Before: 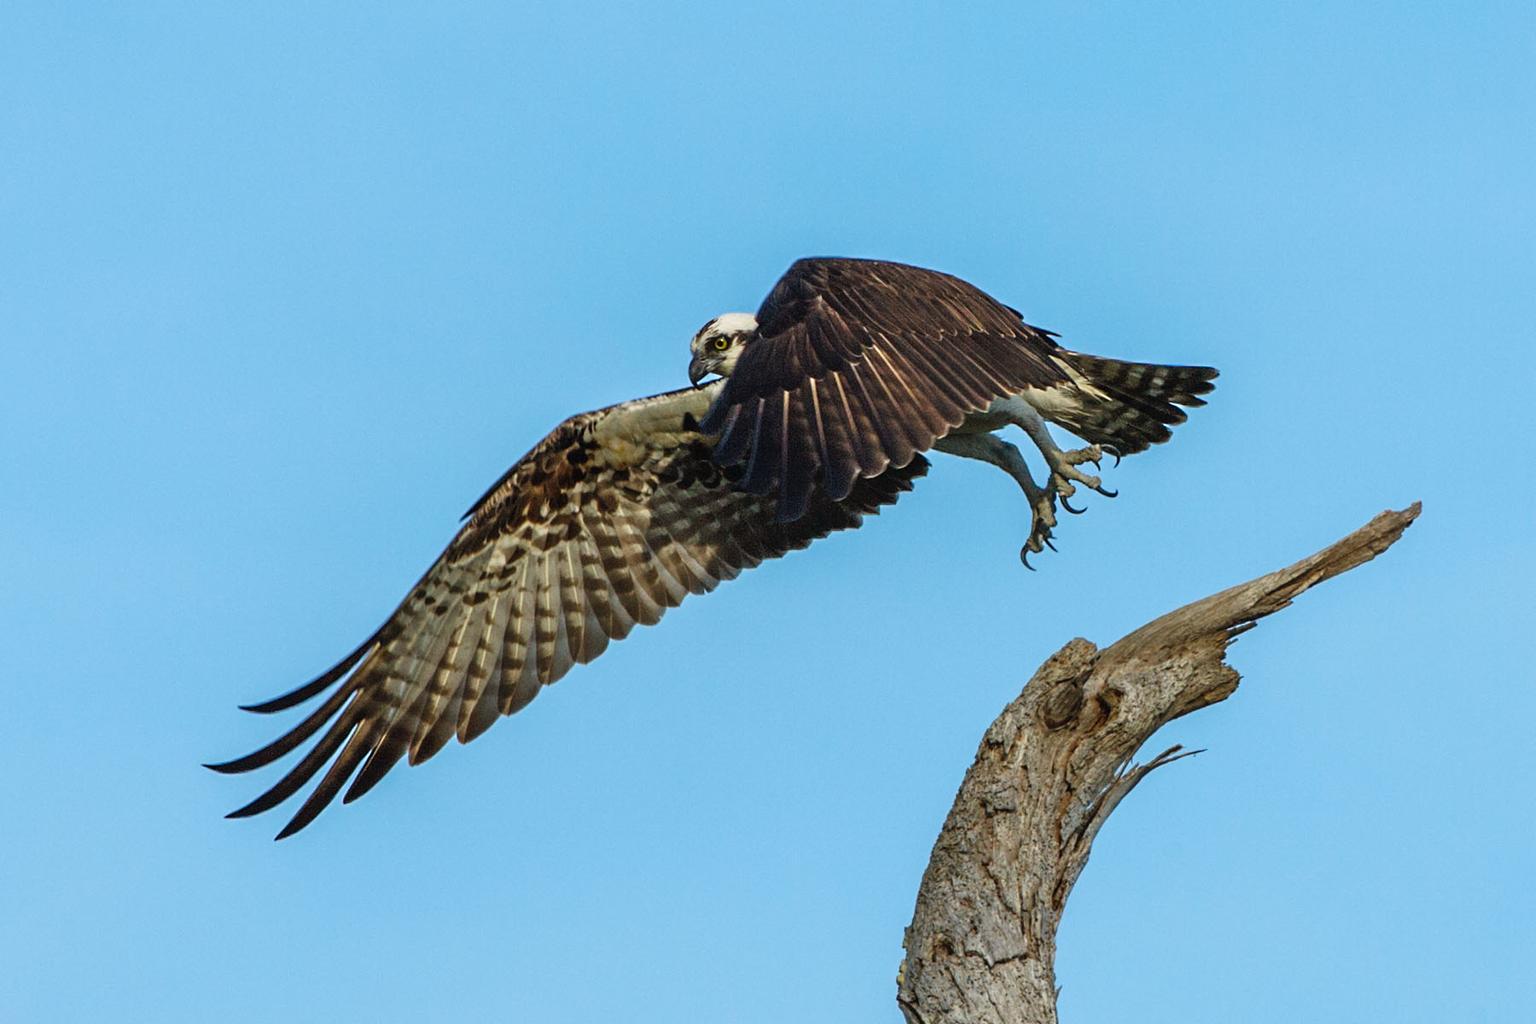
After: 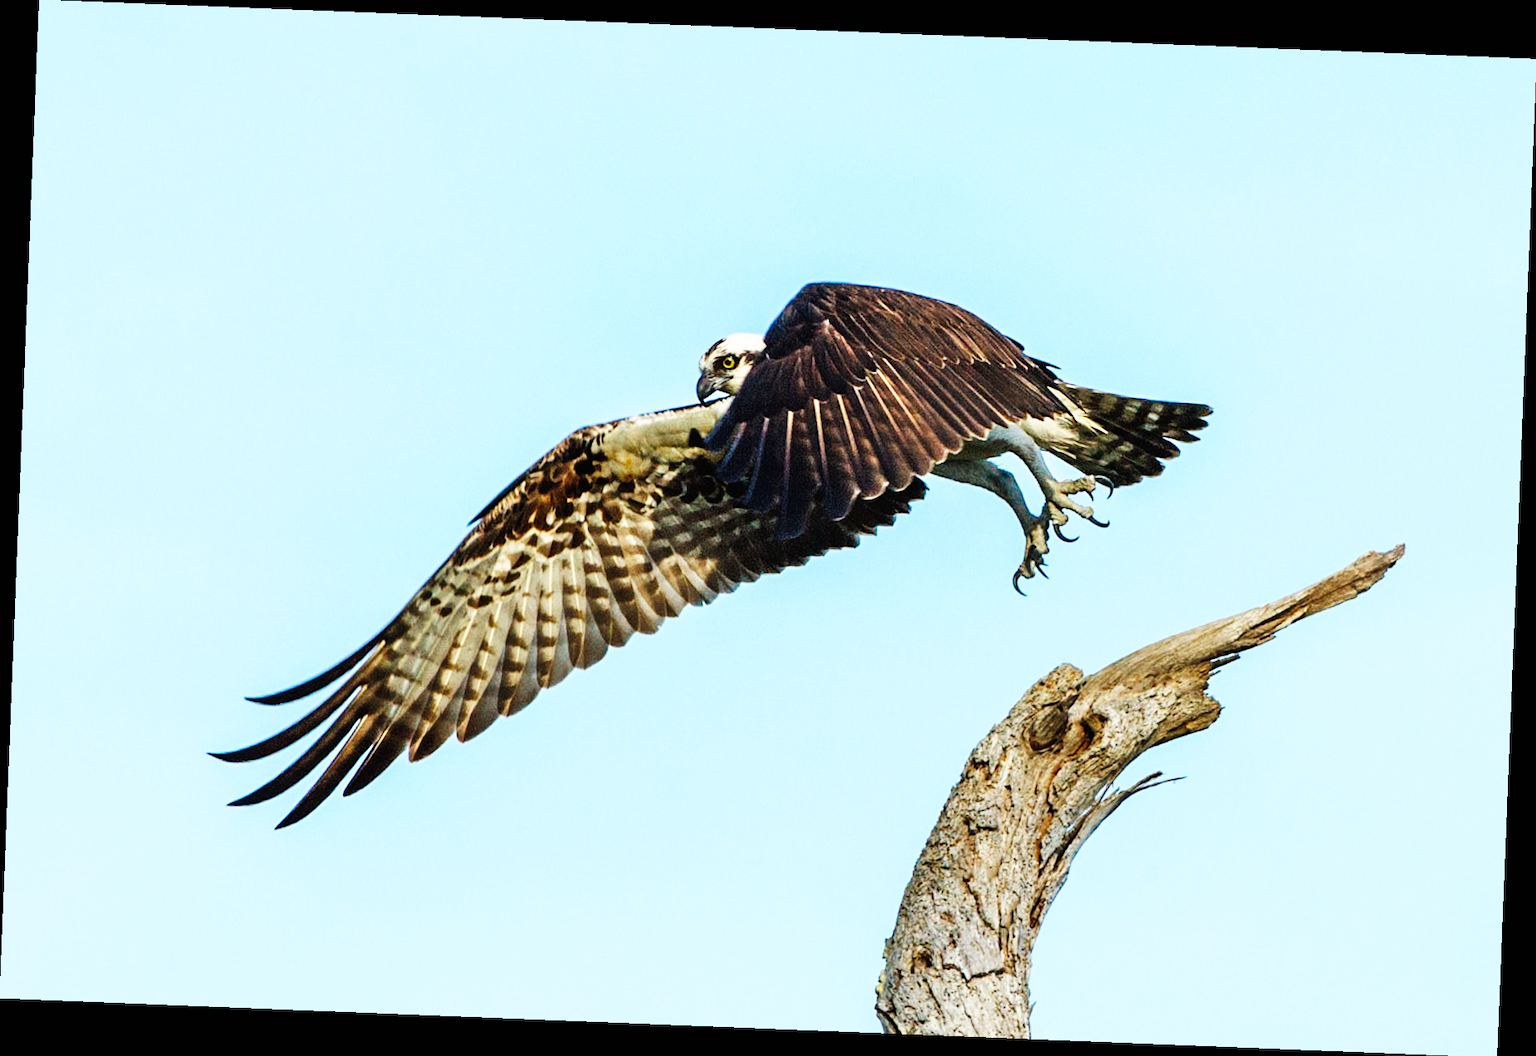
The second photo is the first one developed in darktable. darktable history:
rotate and perspective: rotation 2.27°, automatic cropping off
base curve: curves: ch0 [(0, 0) (0.007, 0.004) (0.027, 0.03) (0.046, 0.07) (0.207, 0.54) (0.442, 0.872) (0.673, 0.972) (1, 1)], preserve colors none
